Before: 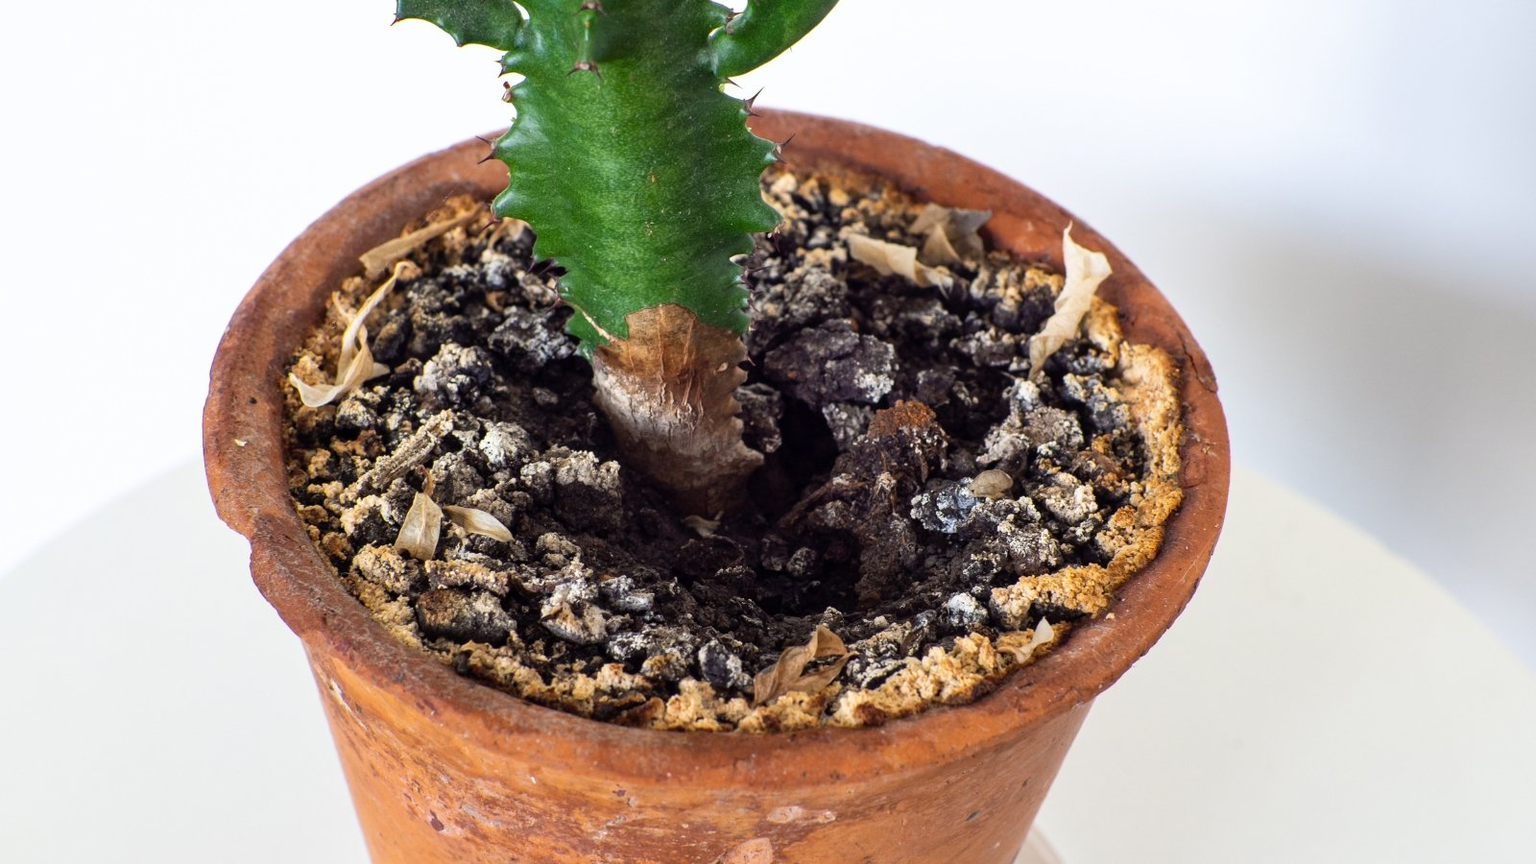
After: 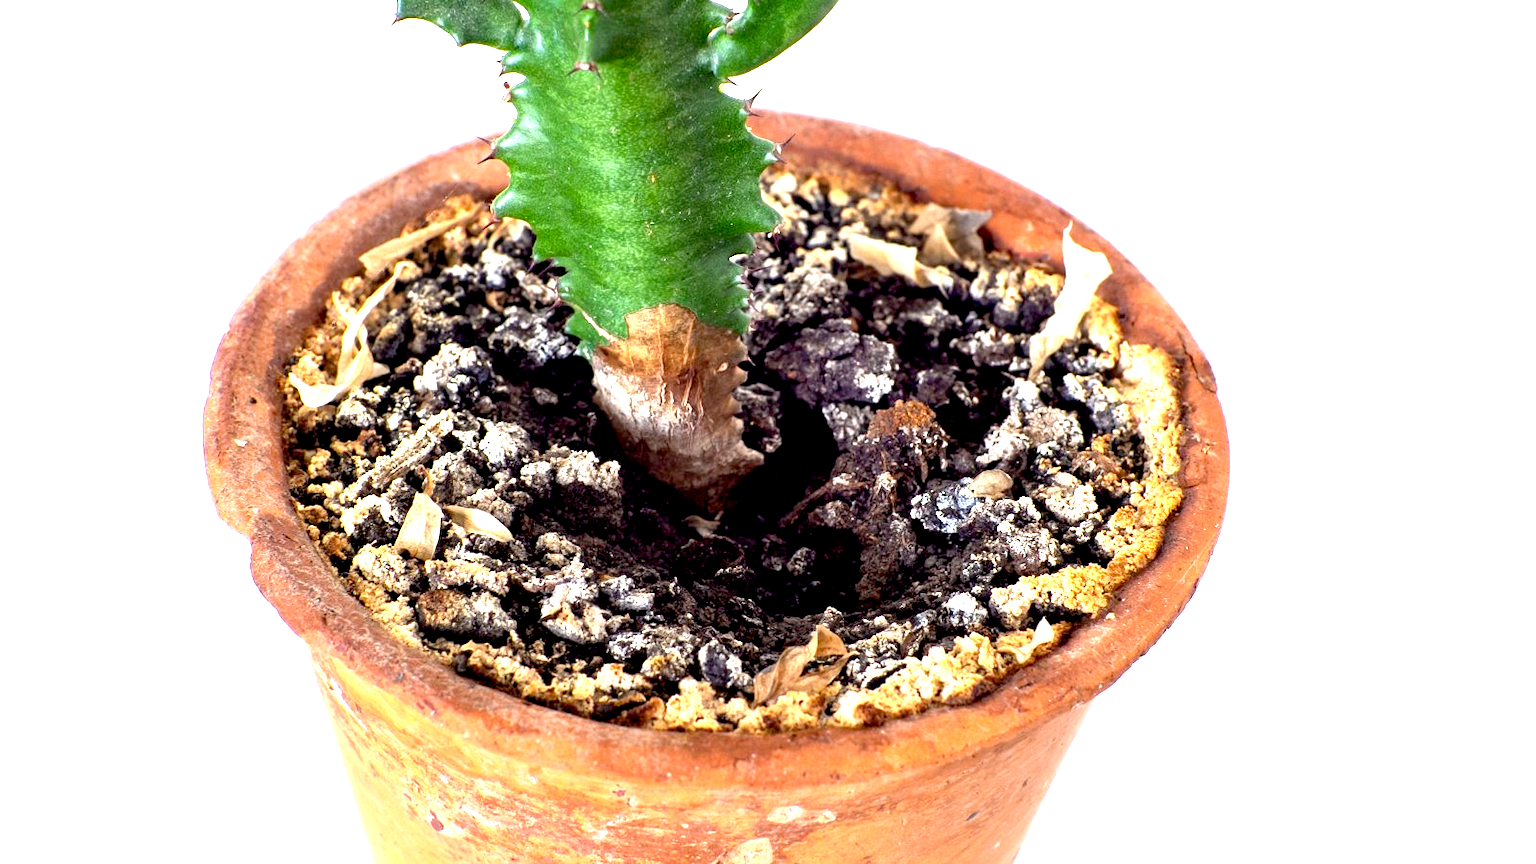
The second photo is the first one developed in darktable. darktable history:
exposure: black level correction 0.009, exposure 1.427 EV, compensate exposure bias true, compensate highlight preservation false
